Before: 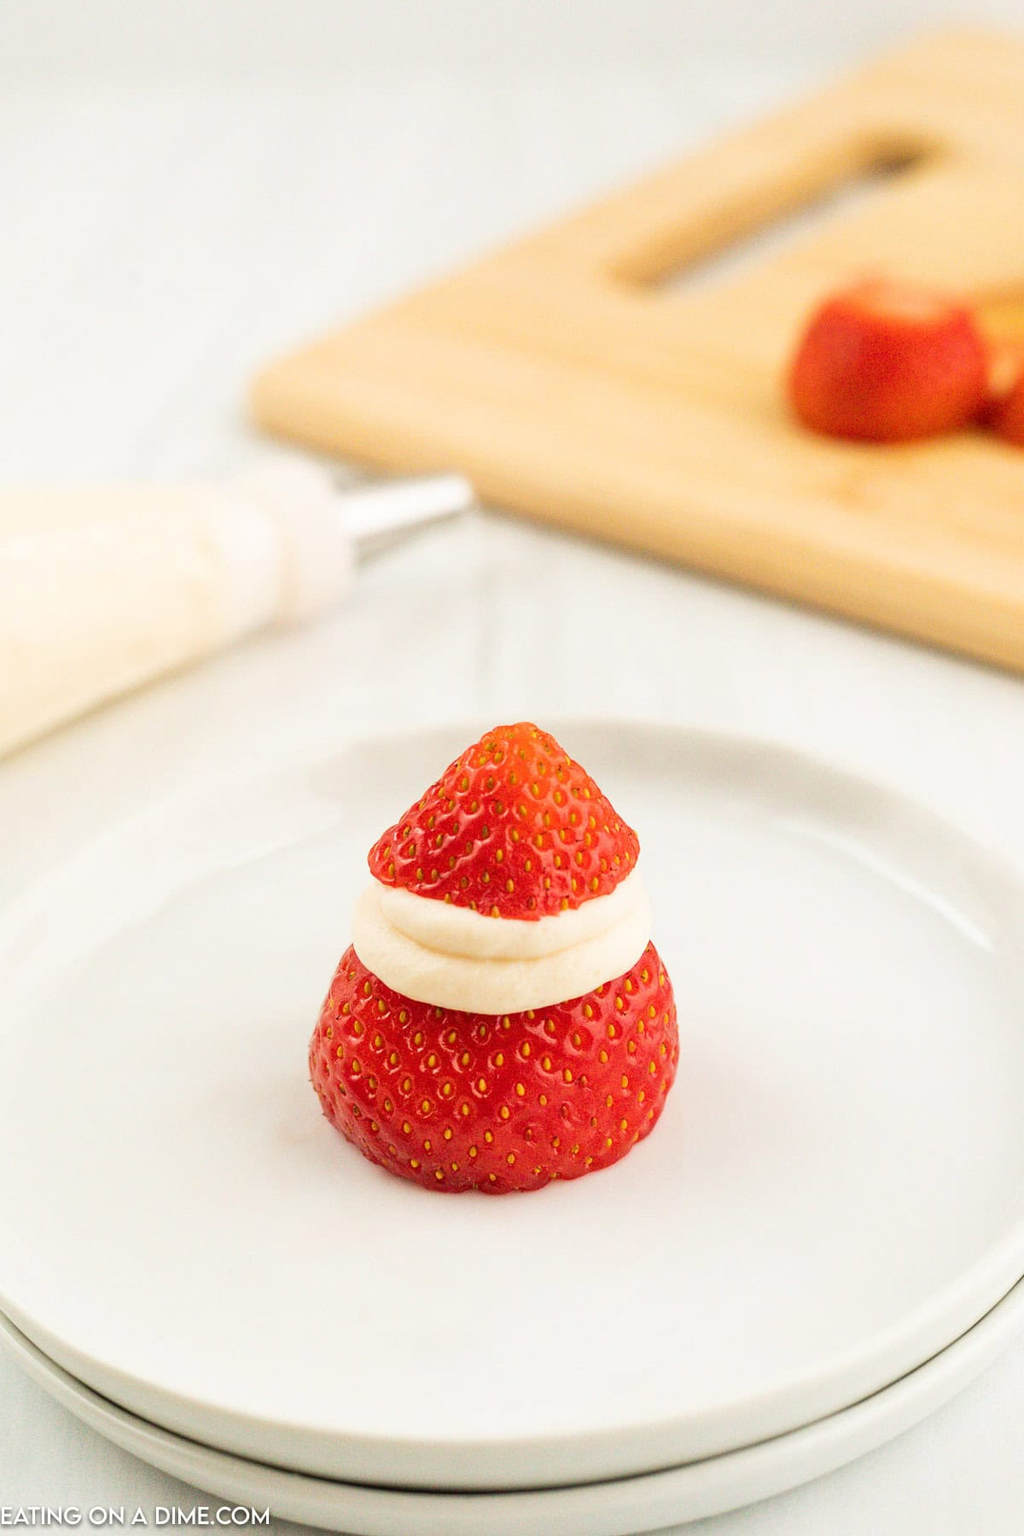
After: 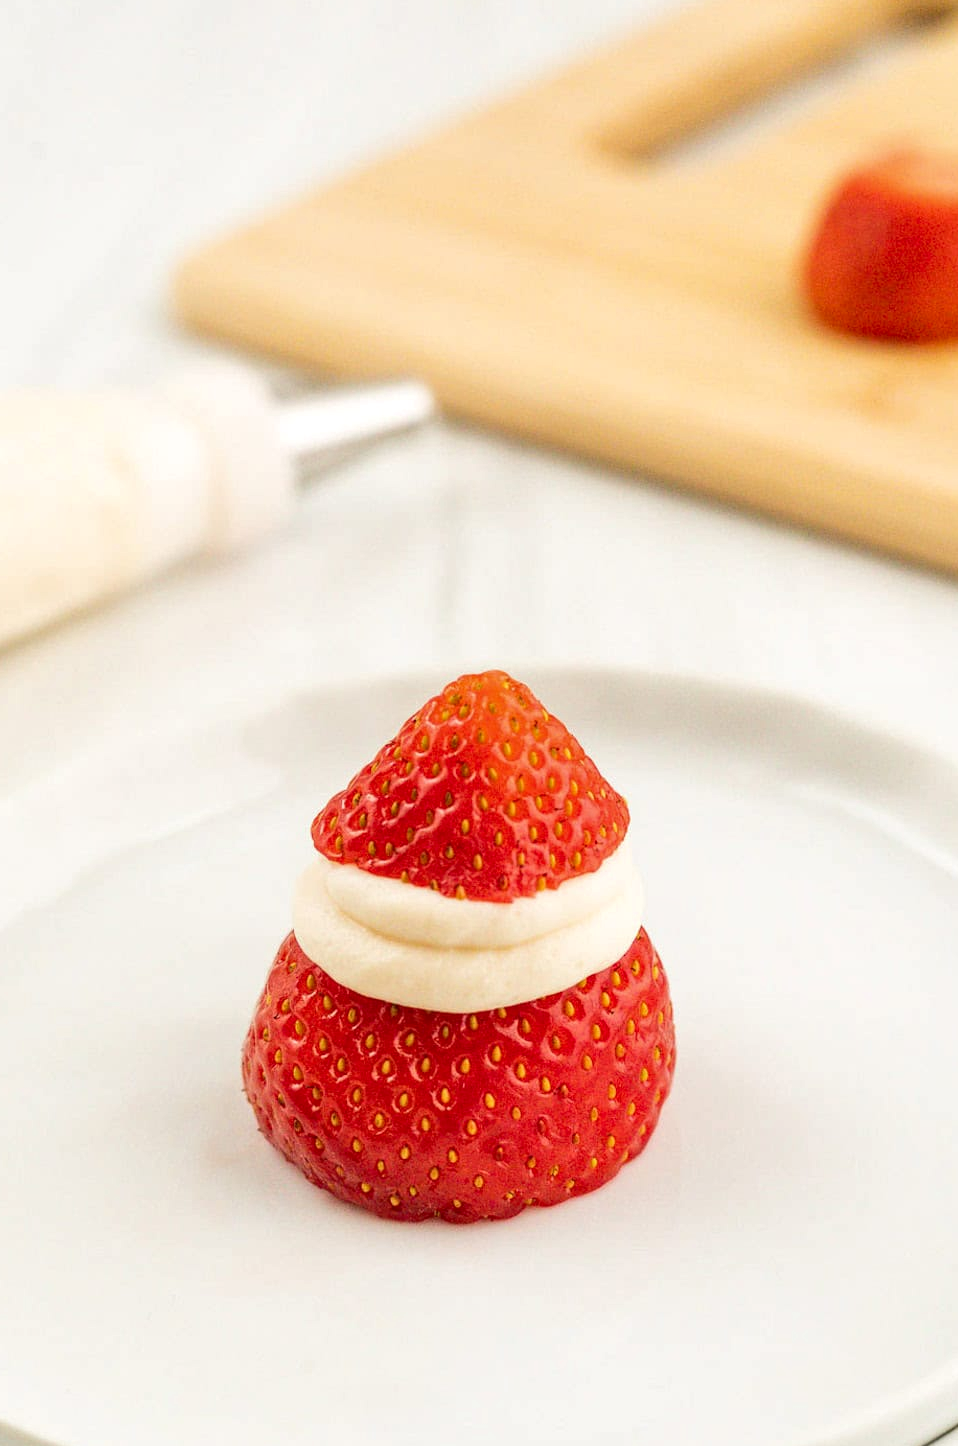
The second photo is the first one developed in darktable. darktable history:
exposure: black level correction 0.001, compensate highlight preservation false
crop and rotate: left 10.082%, top 9.785%, right 10.064%, bottom 9.878%
tone equalizer: edges refinement/feathering 500, mask exposure compensation -1.57 EV, preserve details no
local contrast: on, module defaults
